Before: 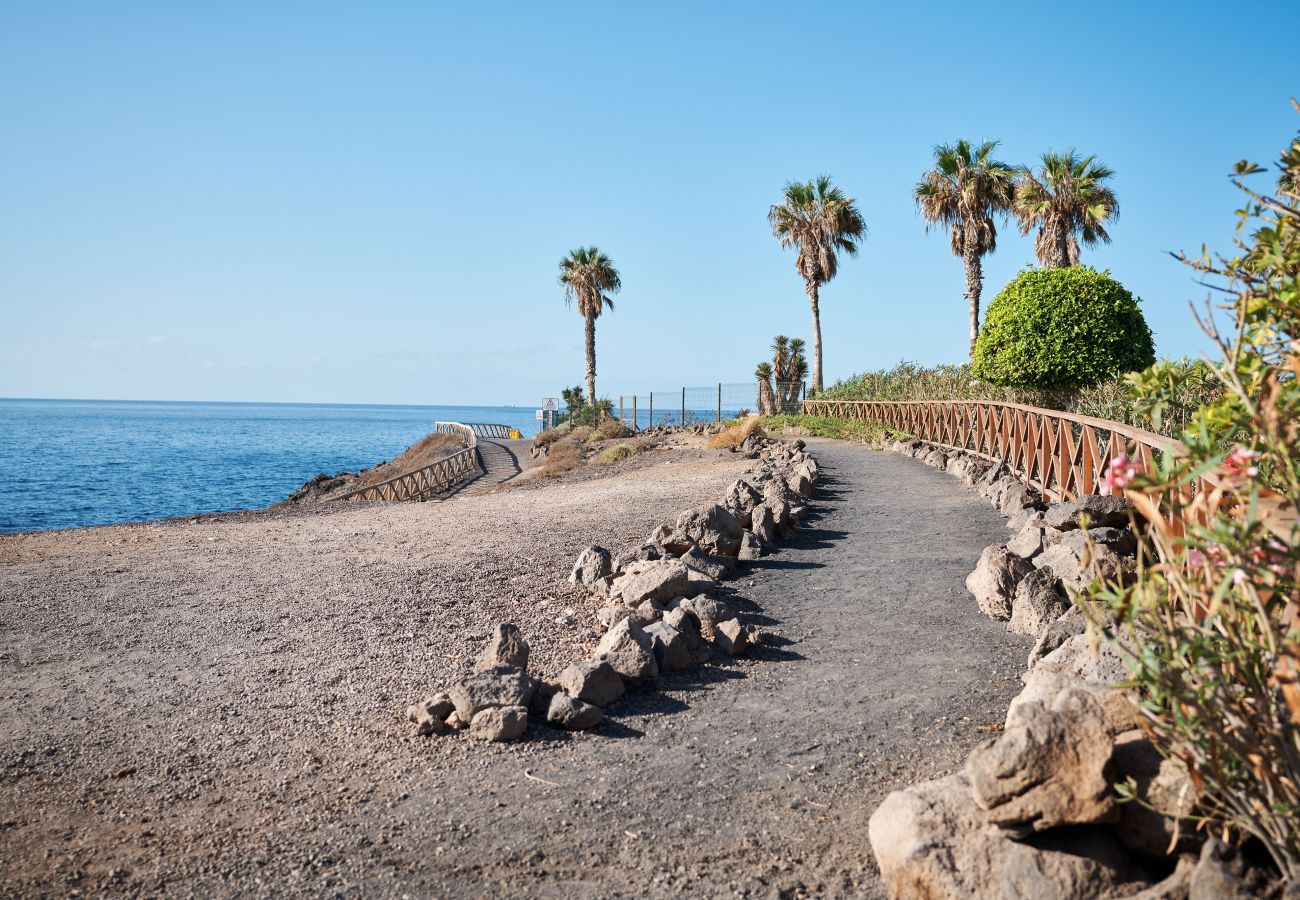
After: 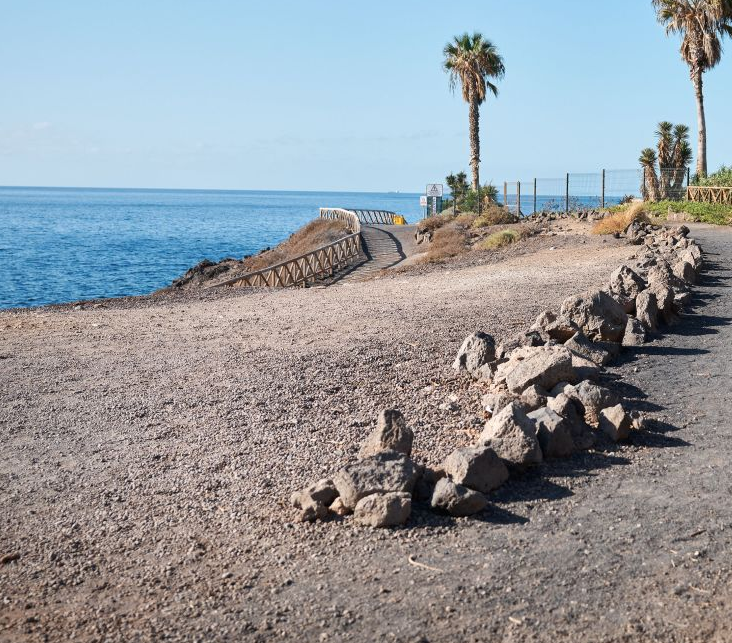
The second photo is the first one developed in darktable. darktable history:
tone equalizer: on, module defaults
crop: left 8.966%, top 23.852%, right 34.699%, bottom 4.703%
